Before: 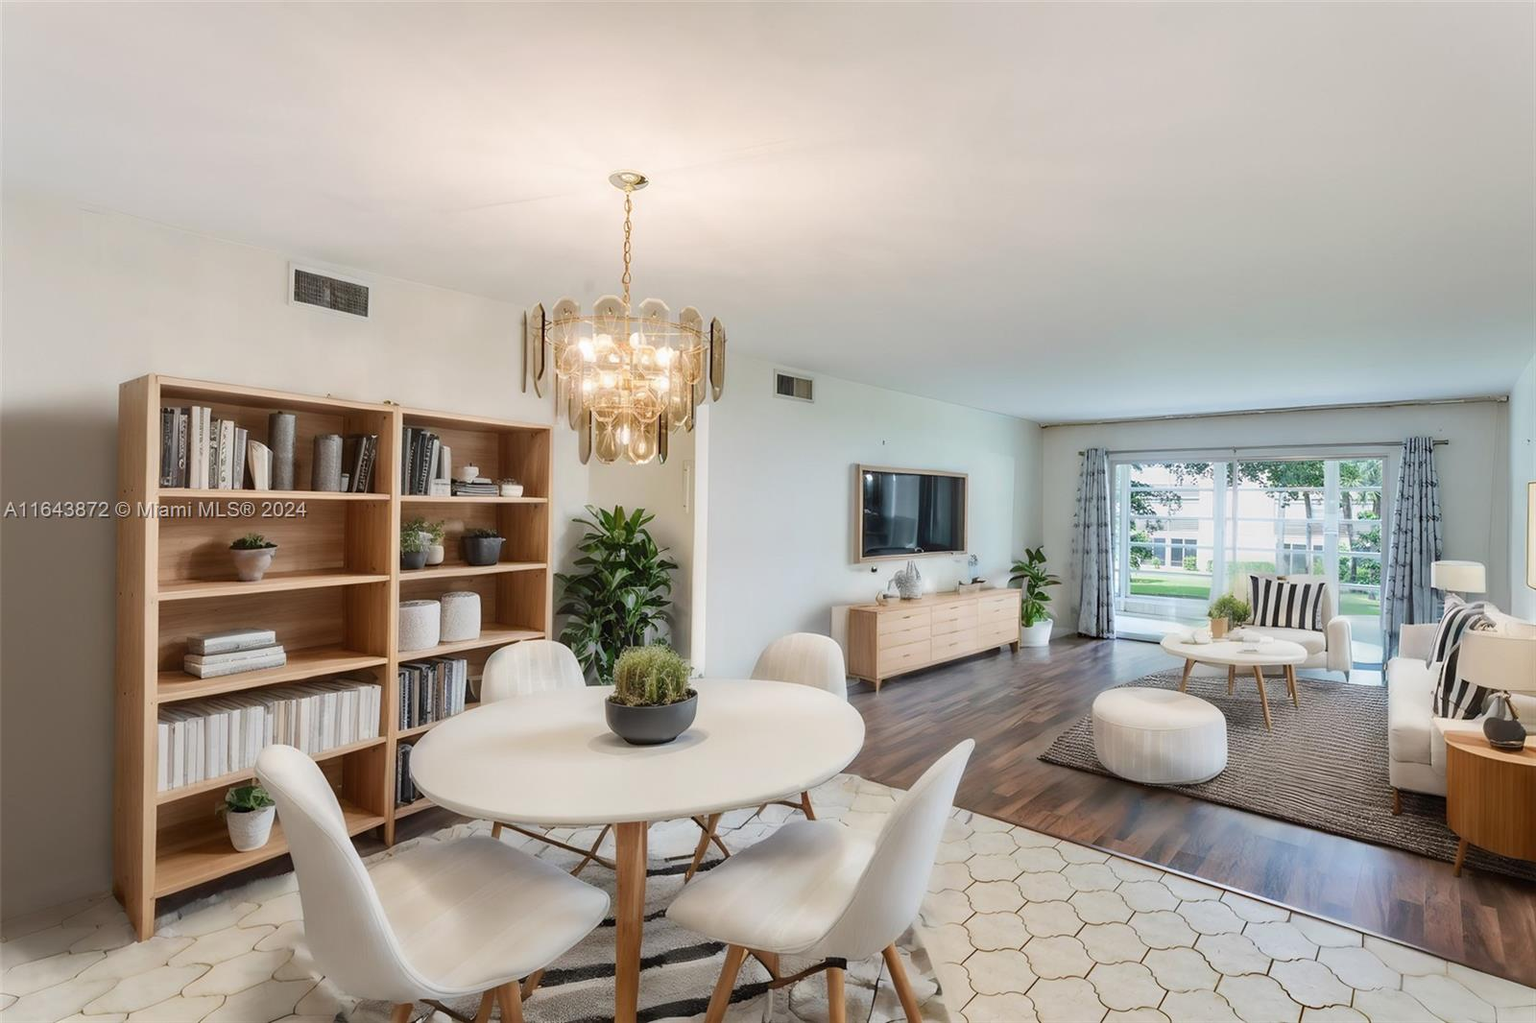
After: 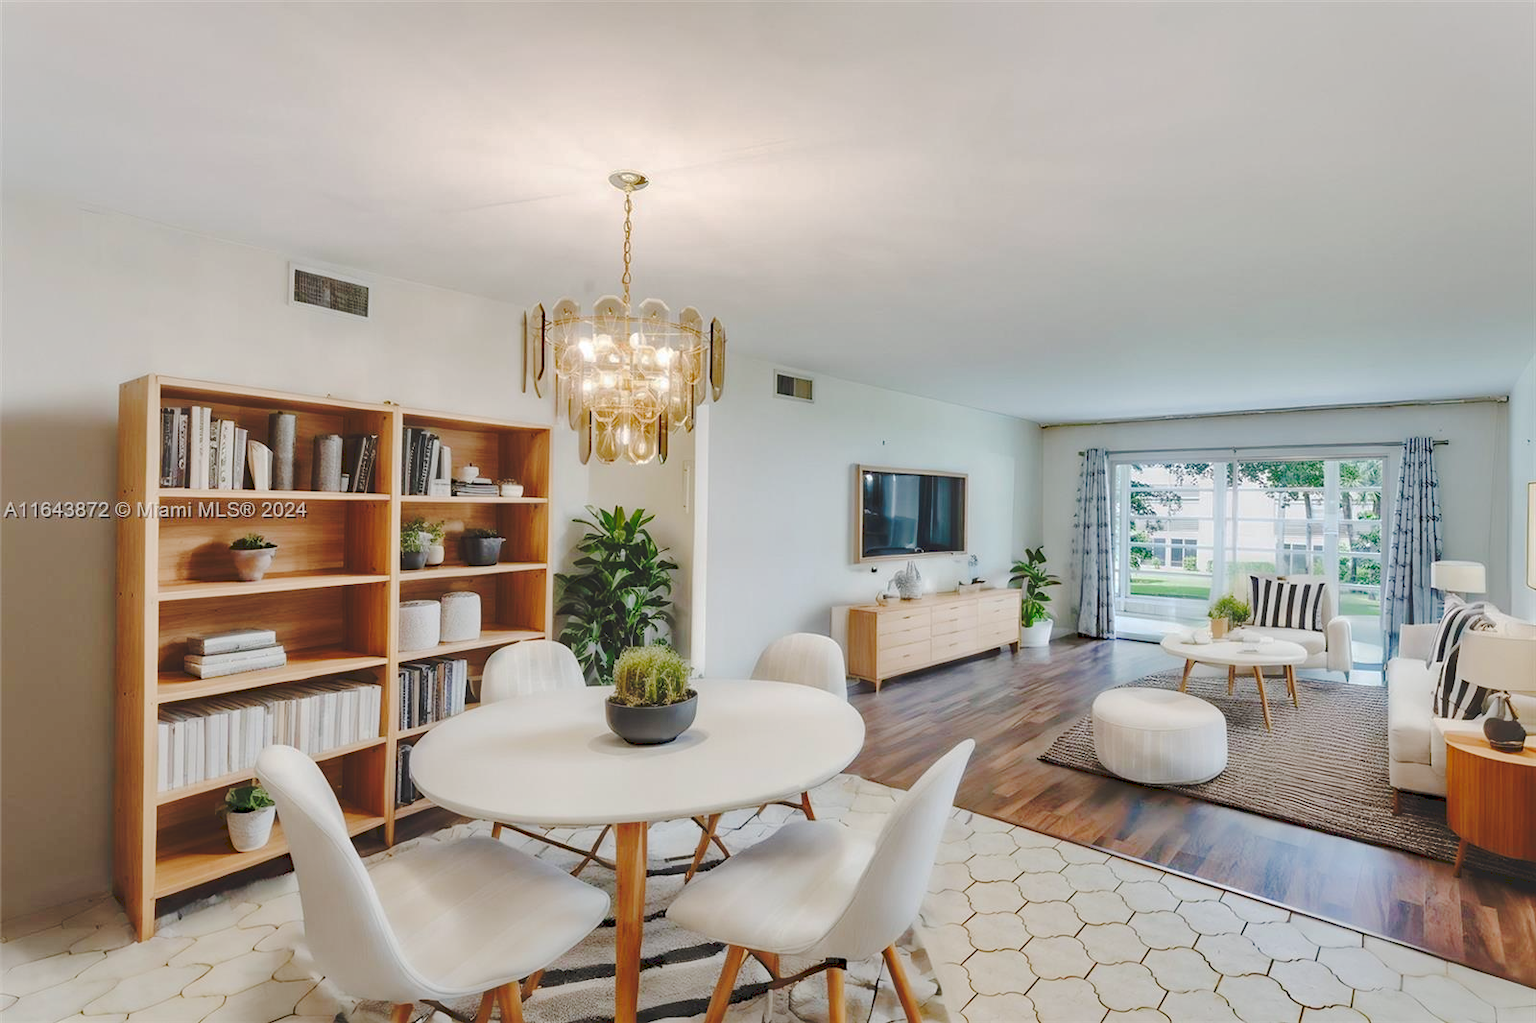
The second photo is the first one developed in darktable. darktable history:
tone curve: curves: ch0 [(0, 0) (0.003, 0.096) (0.011, 0.097) (0.025, 0.096) (0.044, 0.099) (0.069, 0.109) (0.1, 0.129) (0.136, 0.149) (0.177, 0.176) (0.224, 0.22) (0.277, 0.288) (0.335, 0.385) (0.399, 0.49) (0.468, 0.581) (0.543, 0.661) (0.623, 0.729) (0.709, 0.79) (0.801, 0.849) (0.898, 0.912) (1, 1)], preserve colors none
haze removal: compatibility mode true, adaptive false
shadows and highlights: on, module defaults
